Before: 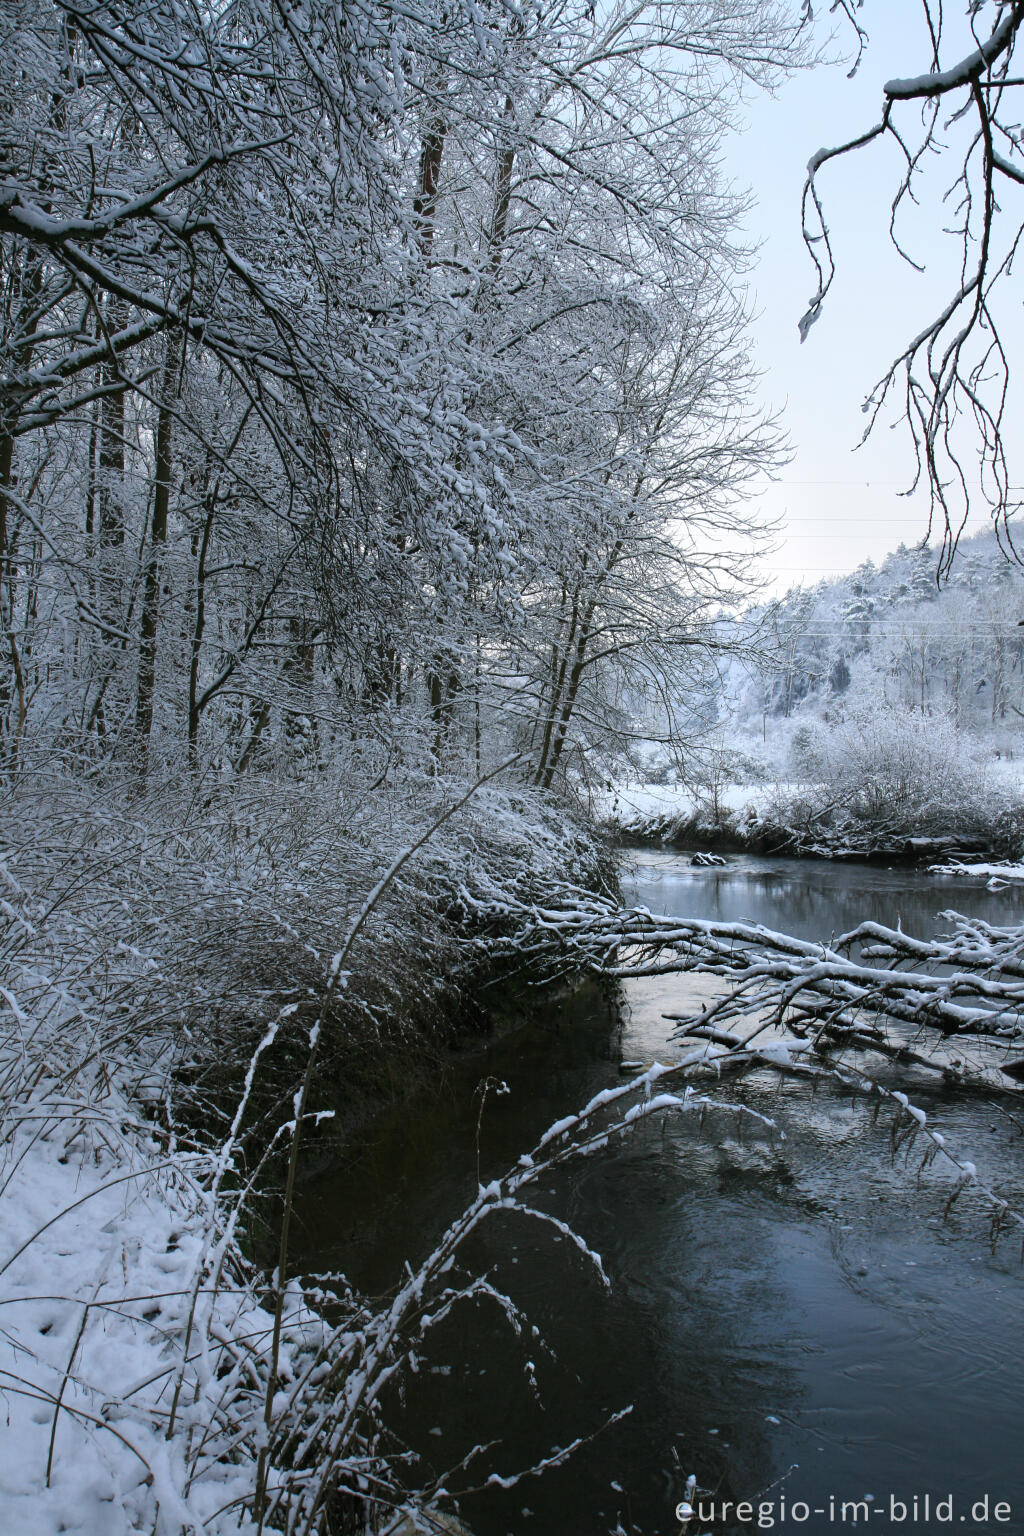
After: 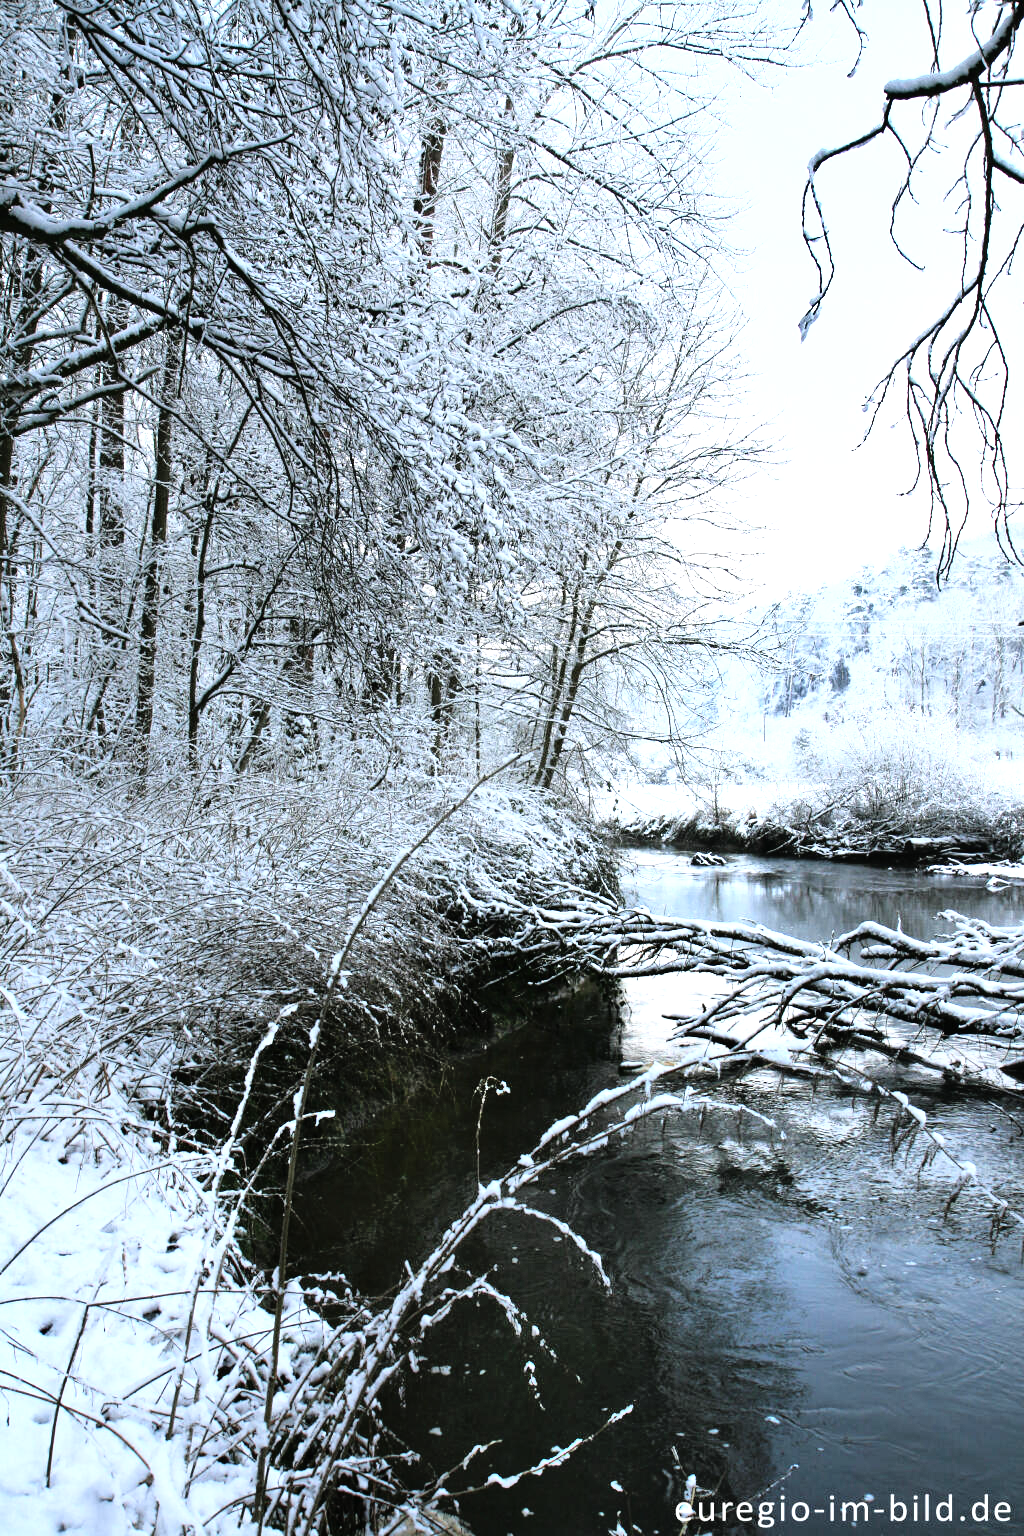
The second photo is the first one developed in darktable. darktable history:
base curve: curves: ch0 [(0, 0) (0.012, 0.01) (0.073, 0.168) (0.31, 0.711) (0.645, 0.957) (1, 1)]
shadows and highlights: radius 46.93, white point adjustment 6.74, compress 79.21%, soften with gaussian
